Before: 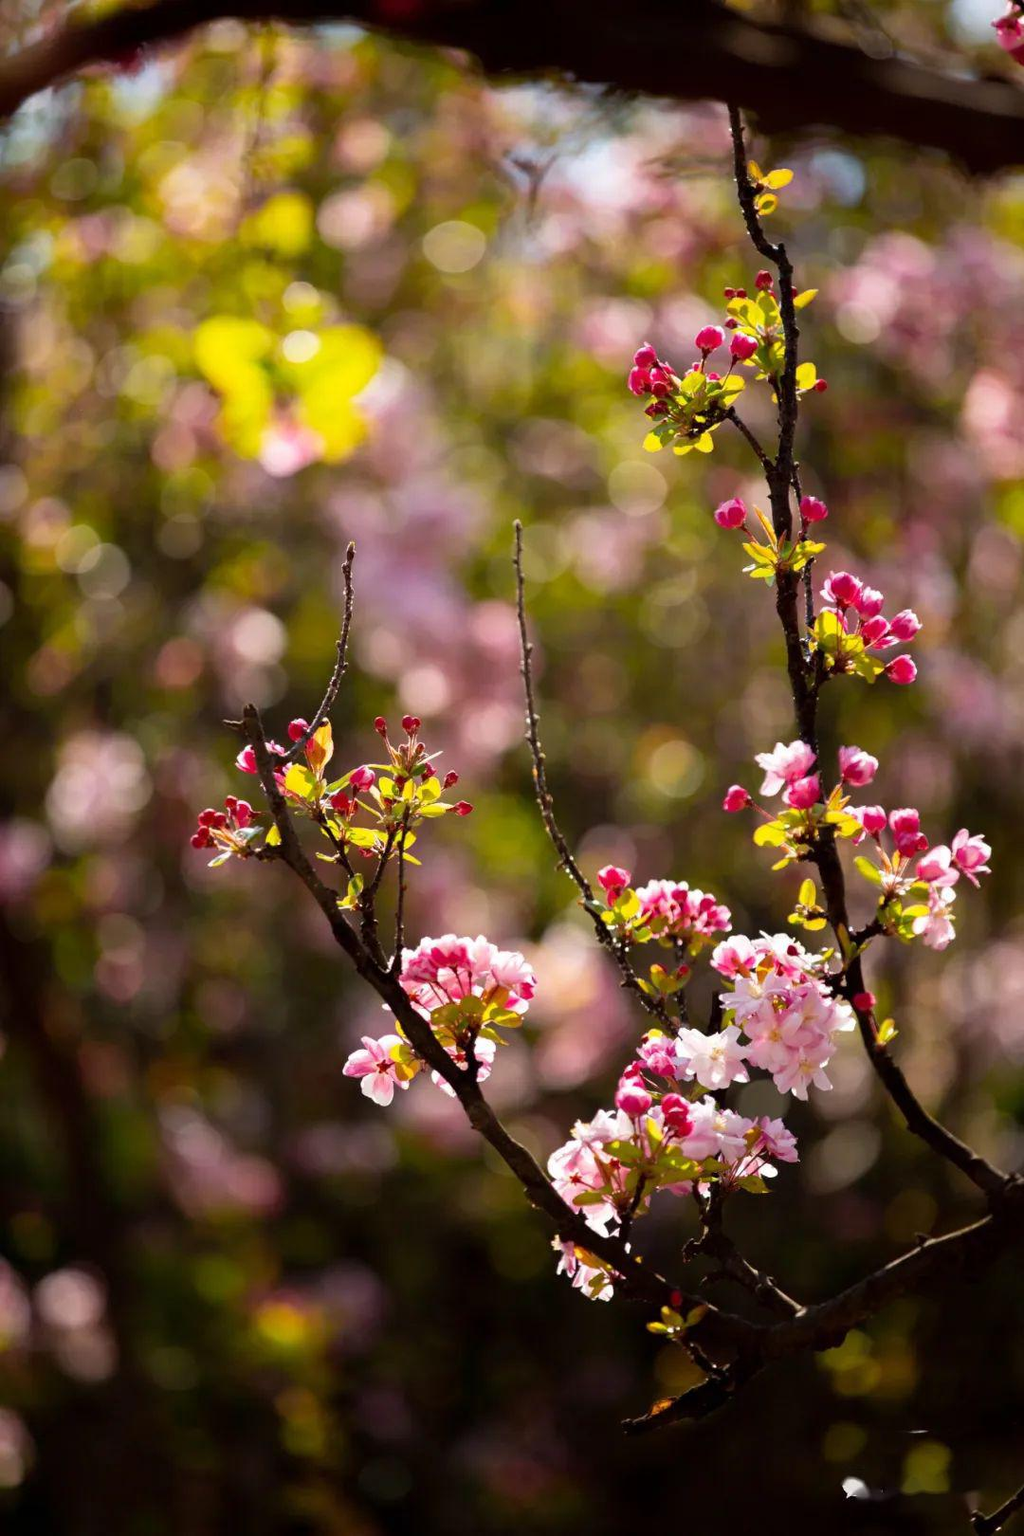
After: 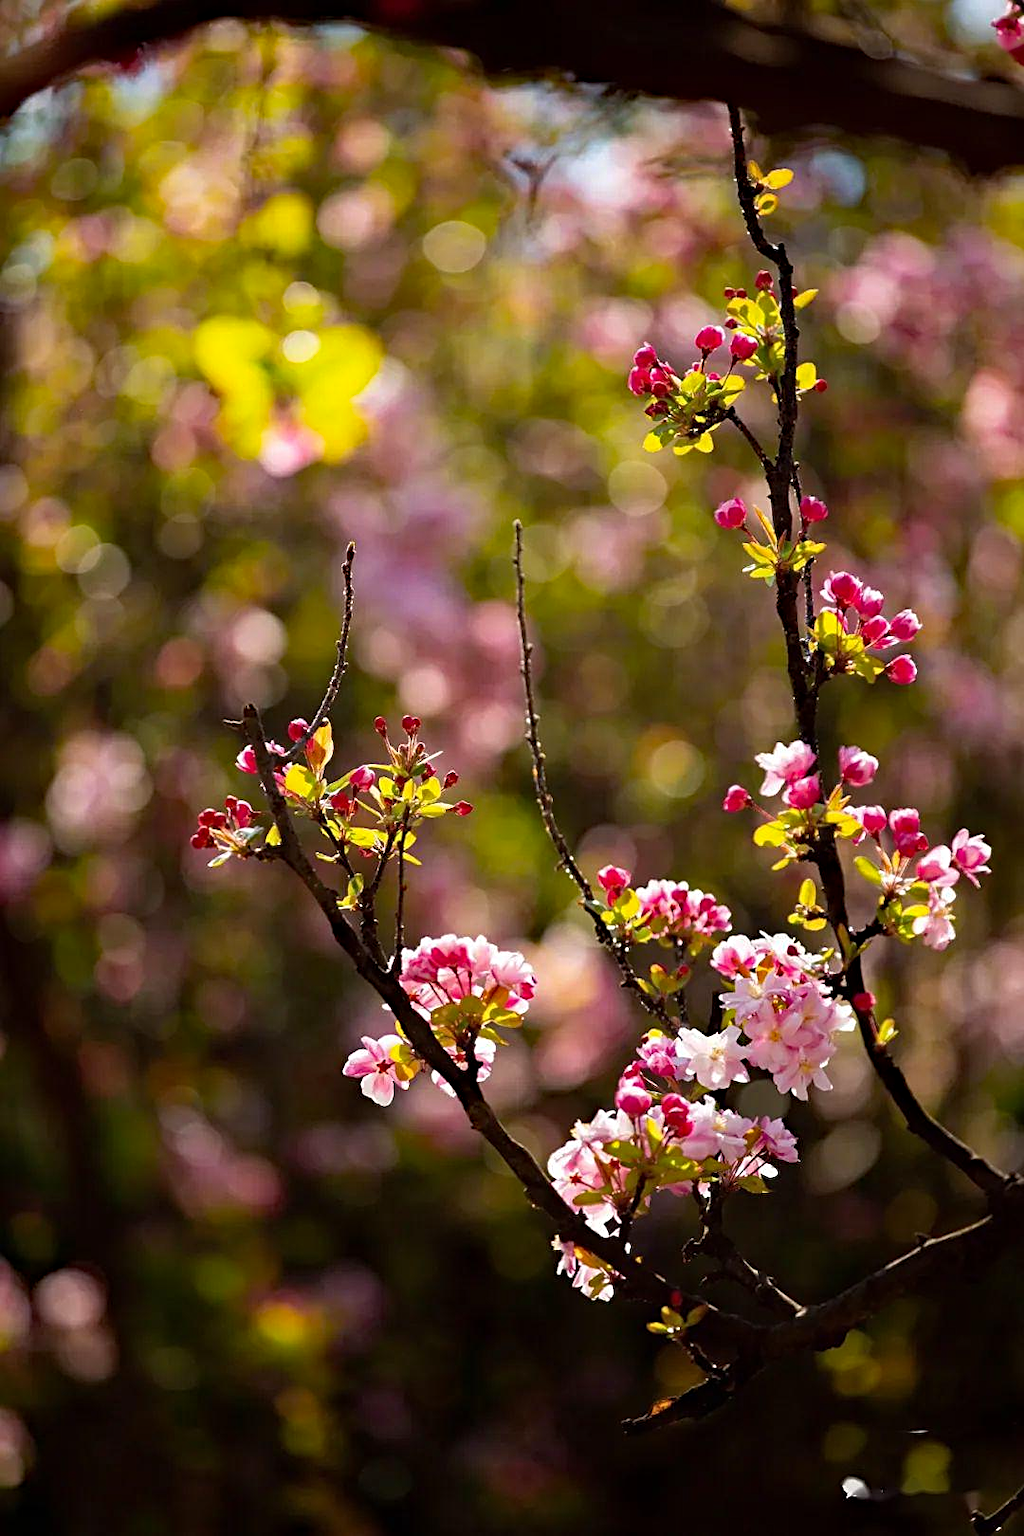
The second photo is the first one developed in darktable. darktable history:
sharpen: on, module defaults
haze removal: strength 0.299, distance 0.253, adaptive false
